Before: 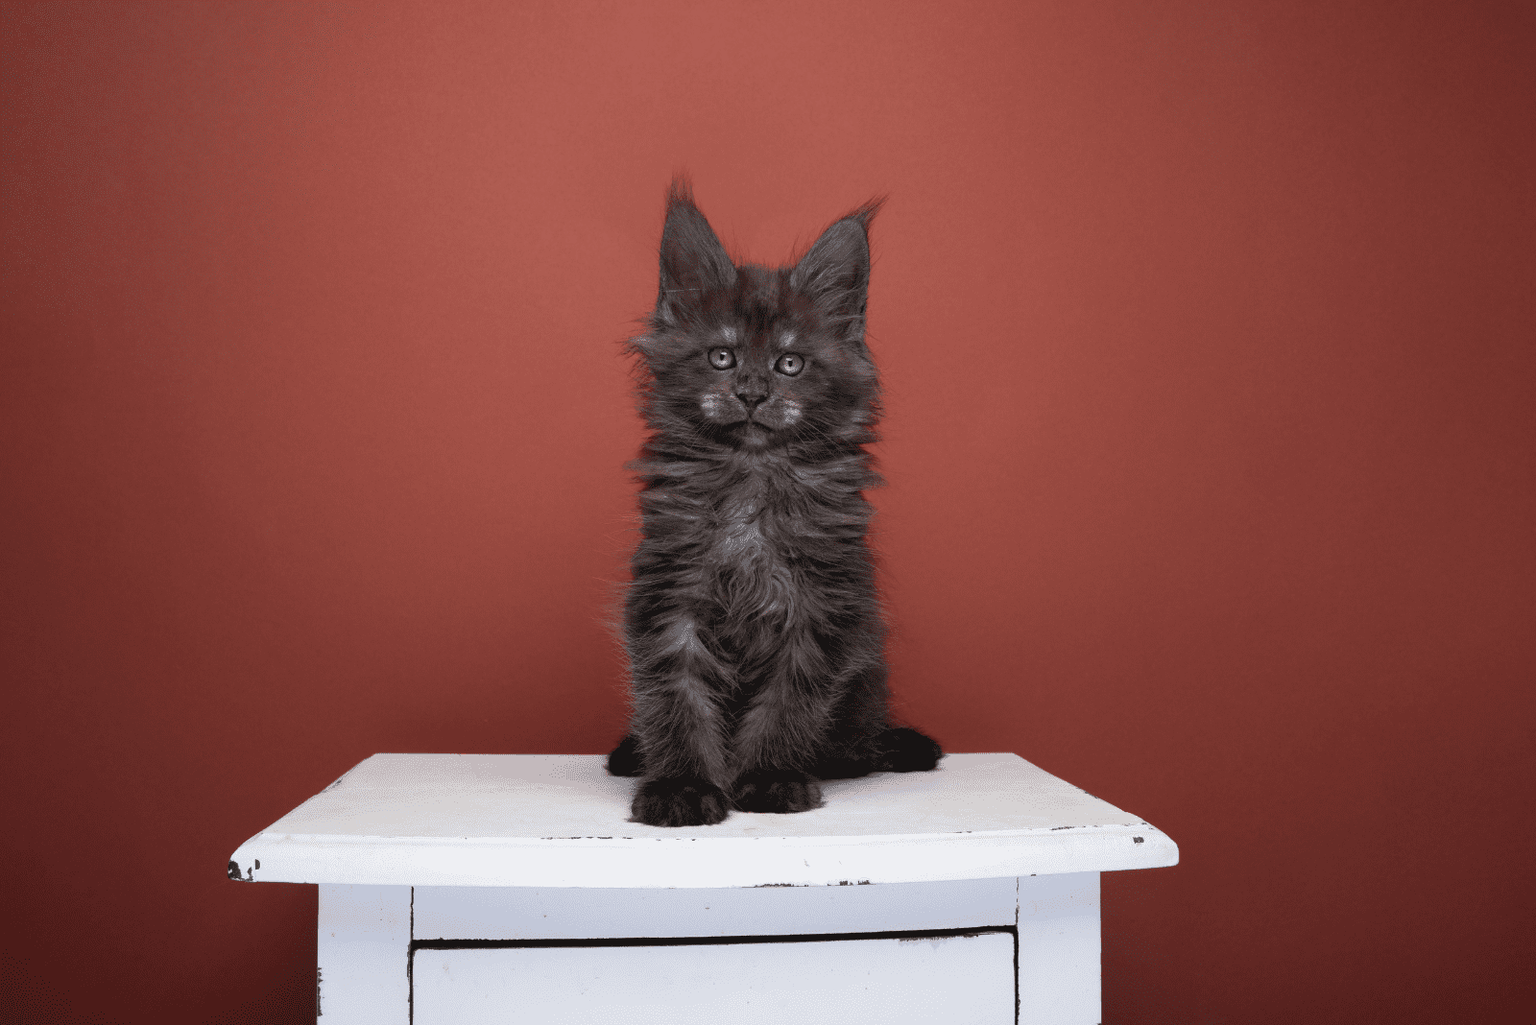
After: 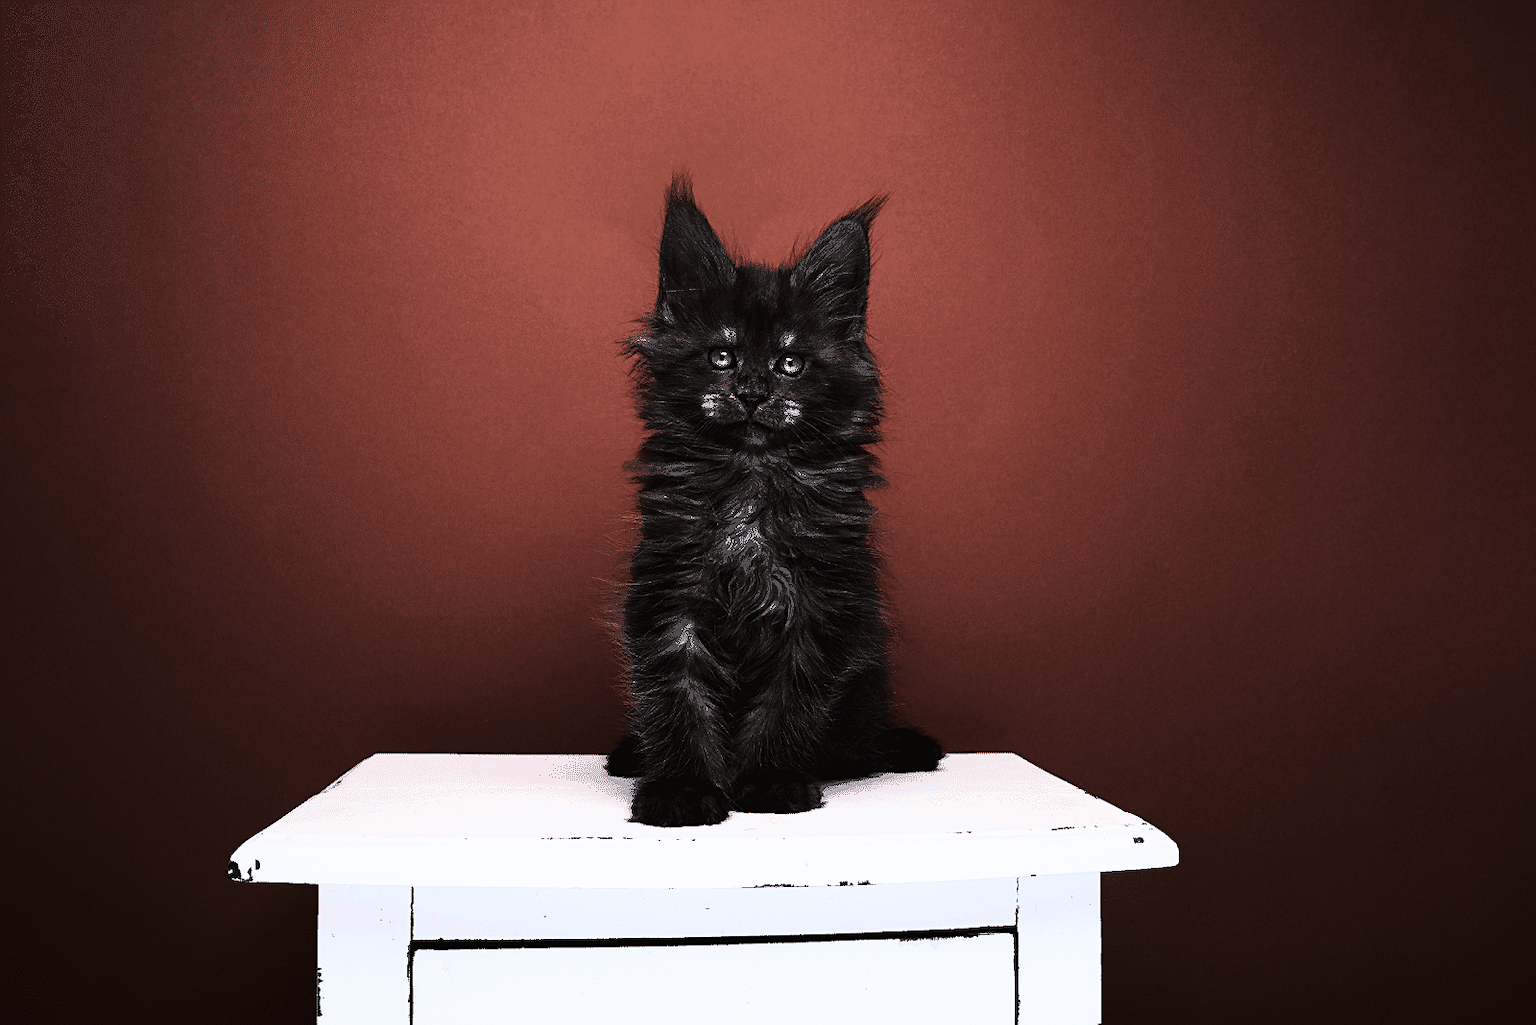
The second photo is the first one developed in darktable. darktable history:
sharpen: on, module defaults
contrast brightness saturation: contrast 0.03, brightness -0.041
tone curve: curves: ch0 [(0, 0) (0.003, 0.002) (0.011, 0.005) (0.025, 0.011) (0.044, 0.017) (0.069, 0.021) (0.1, 0.027) (0.136, 0.035) (0.177, 0.05) (0.224, 0.076) (0.277, 0.126) (0.335, 0.212) (0.399, 0.333) (0.468, 0.473) (0.543, 0.627) (0.623, 0.784) (0.709, 0.9) (0.801, 0.963) (0.898, 0.988) (1, 1)], color space Lab, linked channels, preserve colors none
